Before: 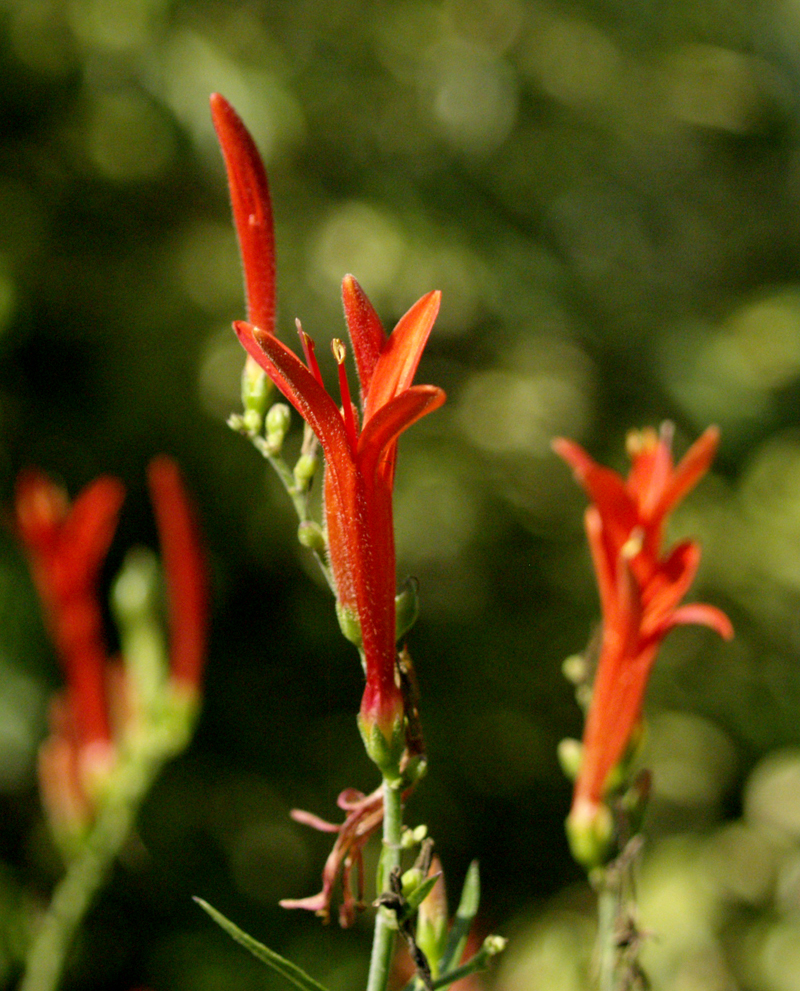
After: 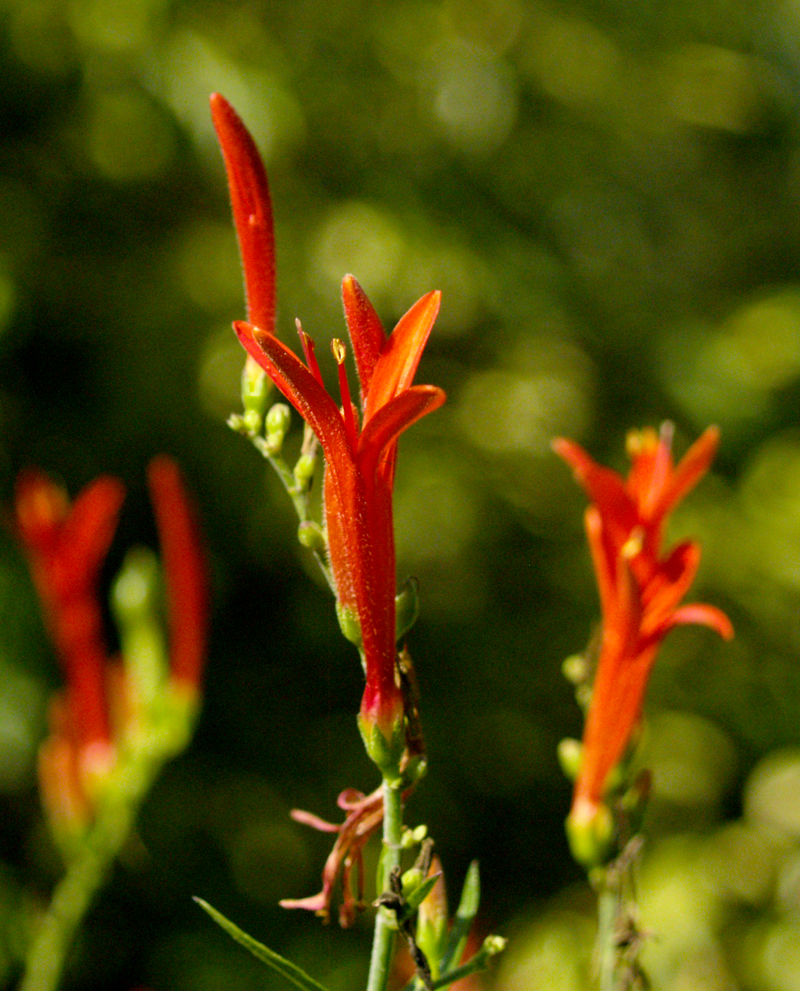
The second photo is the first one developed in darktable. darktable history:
color balance rgb: perceptual saturation grading › global saturation 15.045%, global vibrance 20%
